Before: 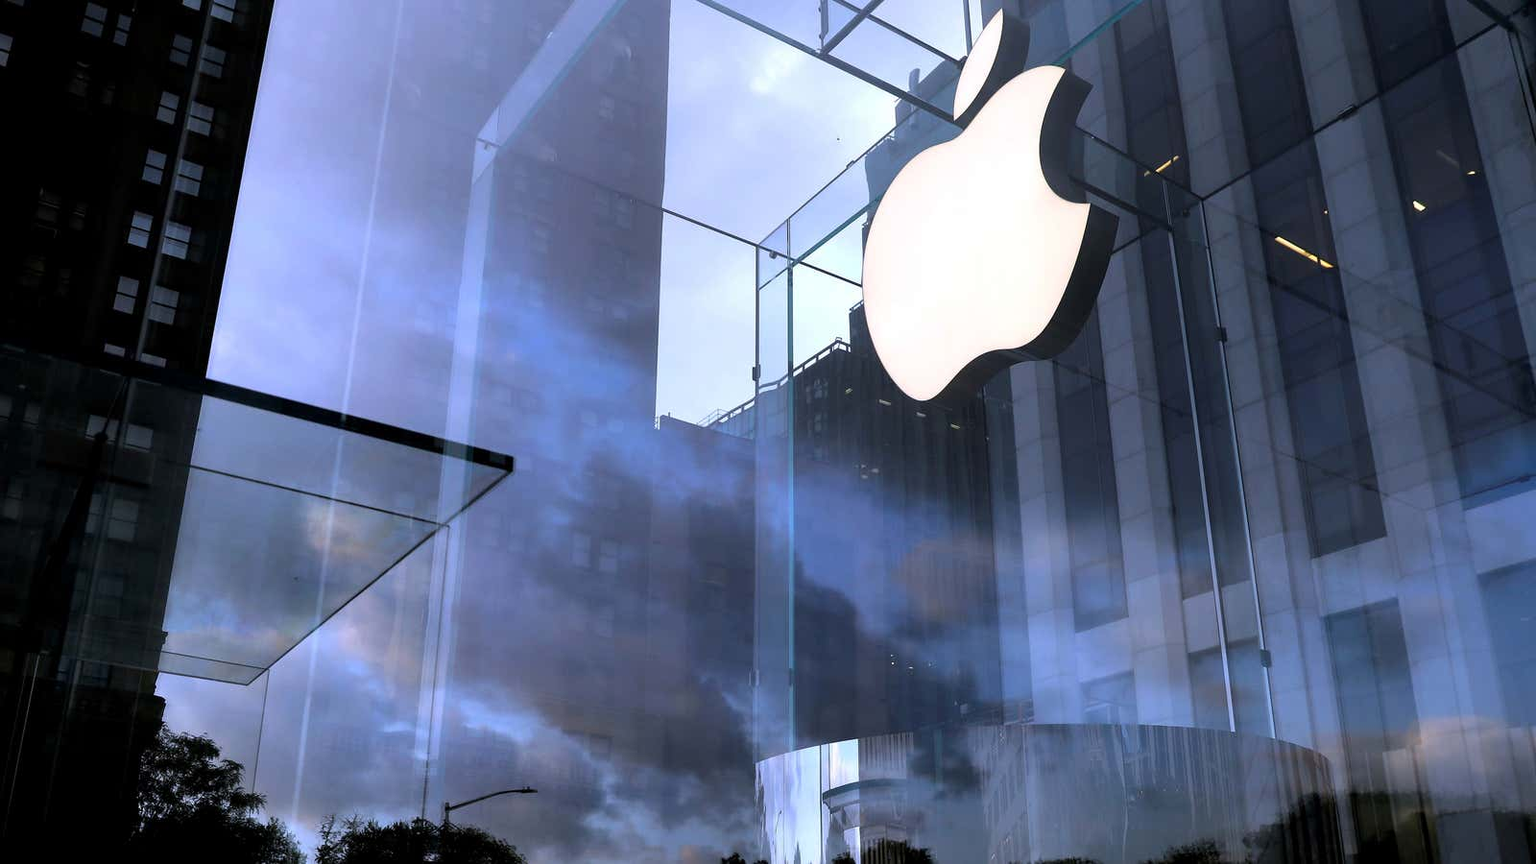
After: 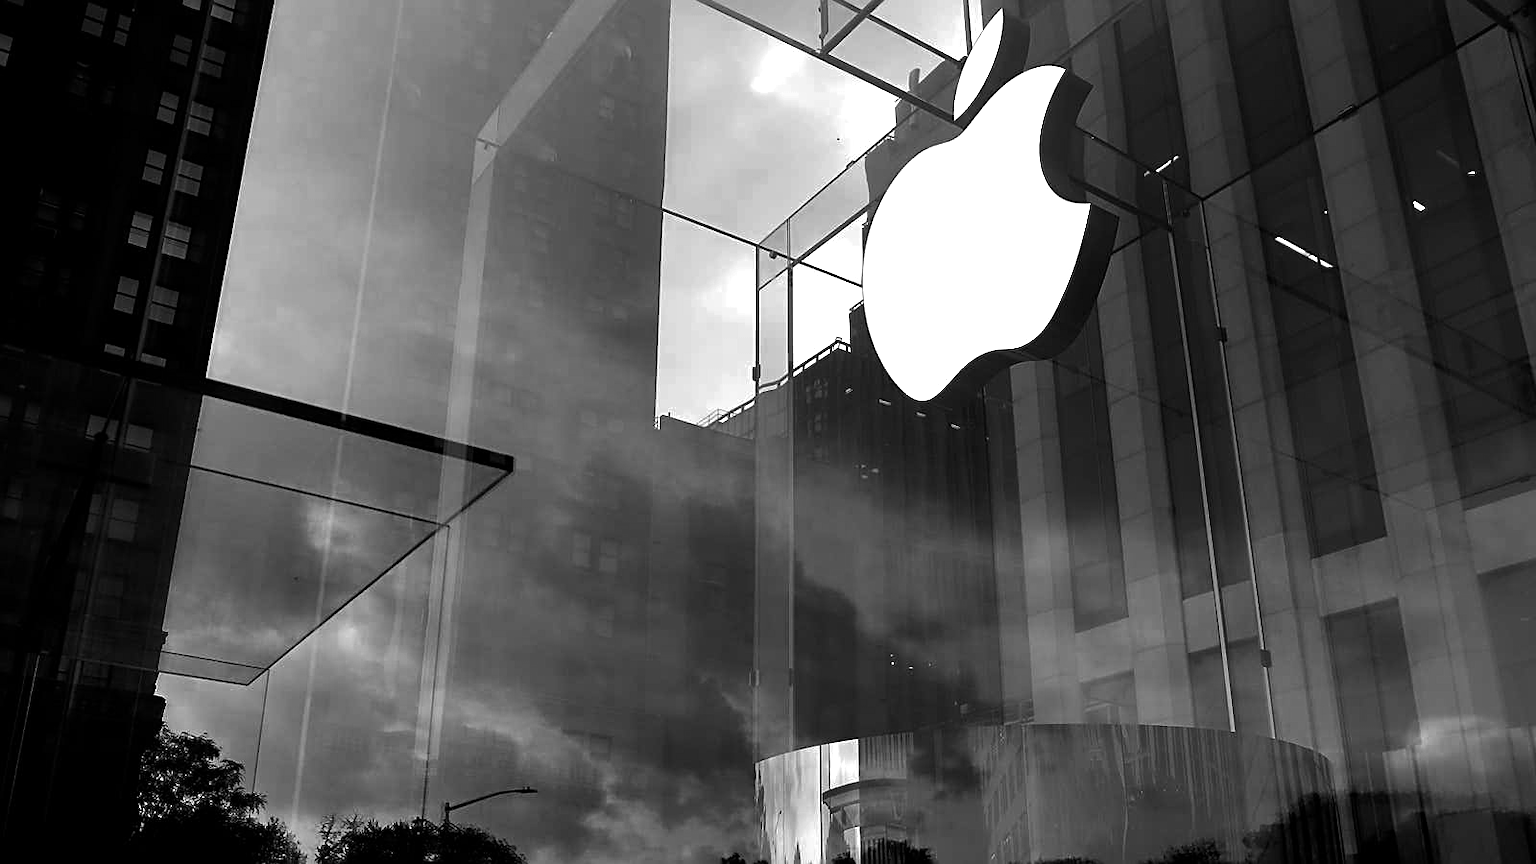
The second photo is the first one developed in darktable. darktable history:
color zones: curves: ch0 [(0.002, 0.593) (0.143, 0.417) (0.285, 0.541) (0.455, 0.289) (0.608, 0.327) (0.727, 0.283) (0.869, 0.571) (1, 0.603)]; ch1 [(0, 0) (0.143, 0) (0.286, 0) (0.429, 0) (0.571, 0) (0.714, 0) (0.857, 0)]
sharpen: amount 0.493
color balance rgb: shadows lift › luminance -21.955%, shadows lift › chroma 6.621%, shadows lift › hue 271.58°, perceptual saturation grading › global saturation 0.013%, perceptual brilliance grading › global brilliance 15.764%, perceptual brilliance grading › shadows -35.472%, global vibrance 20%
